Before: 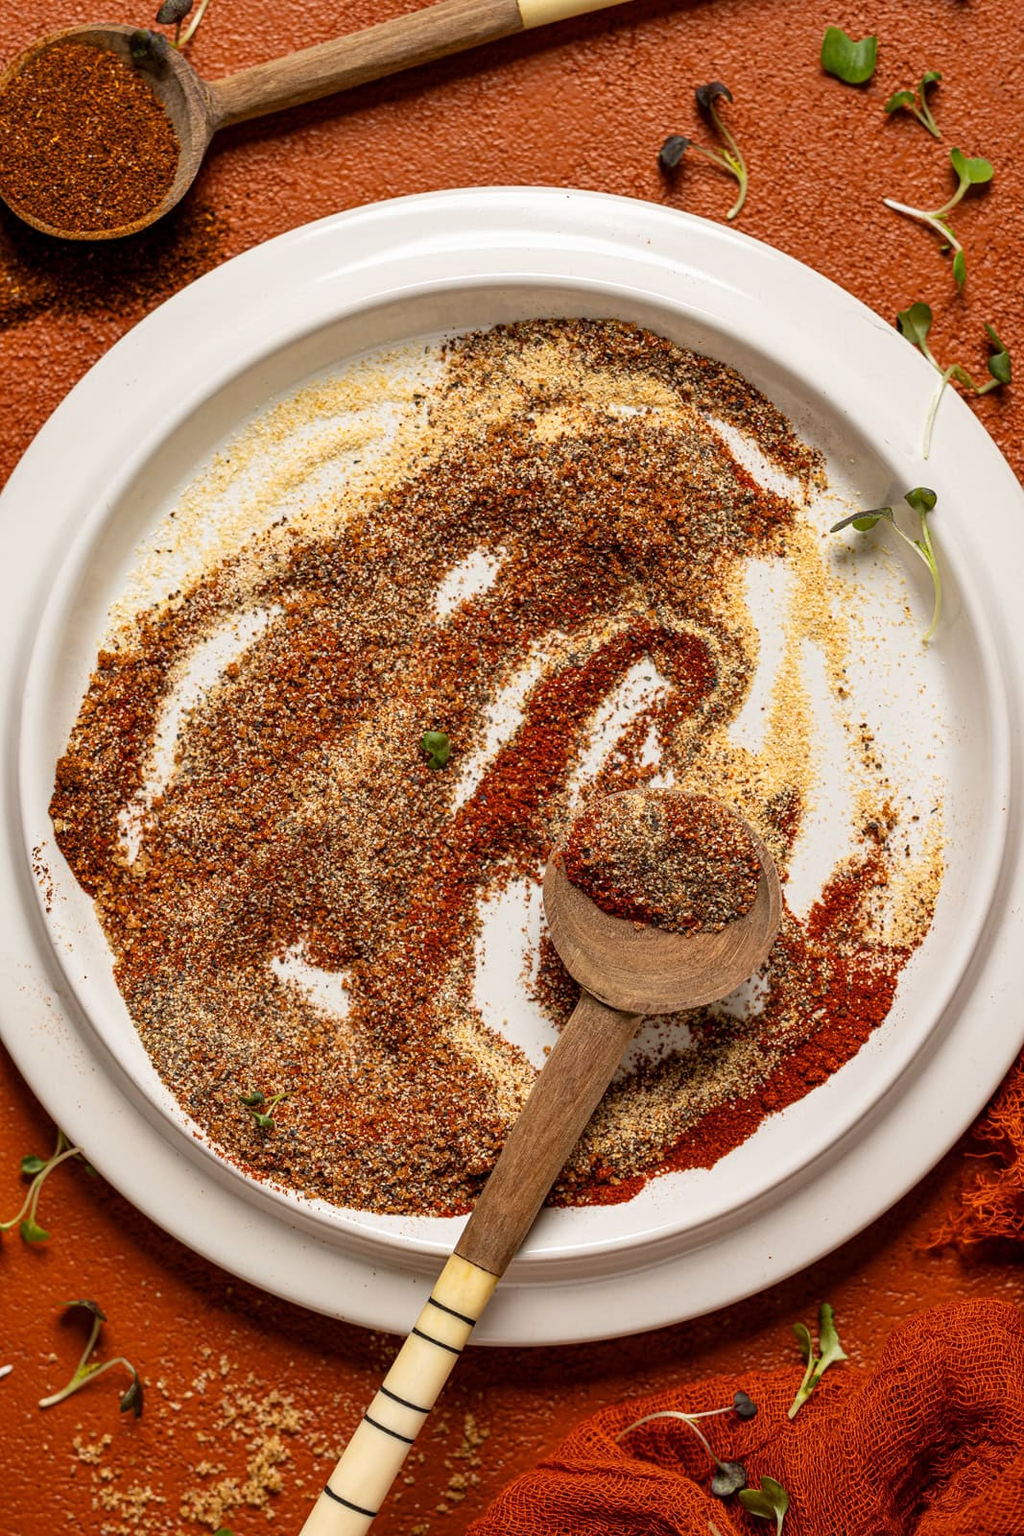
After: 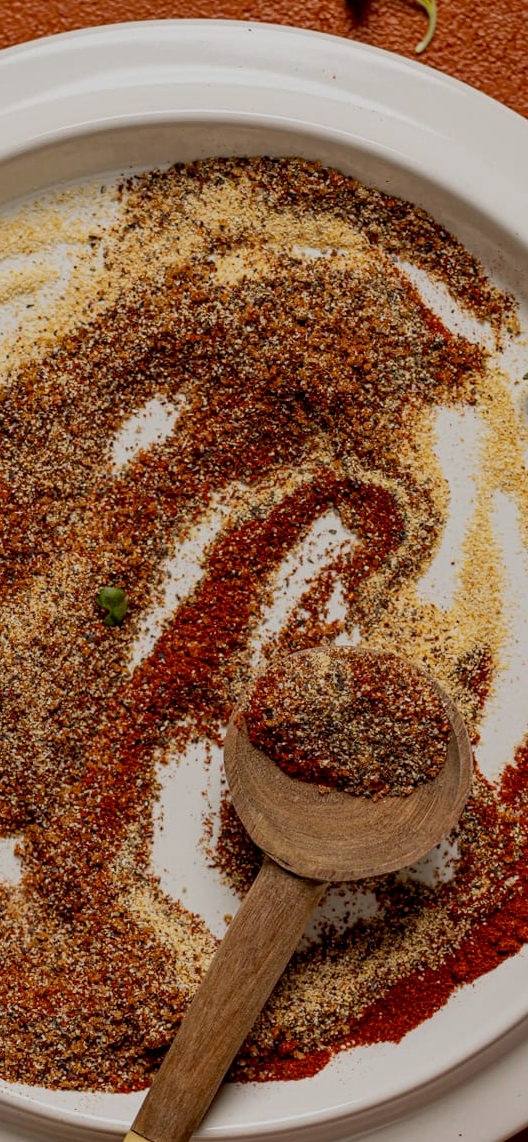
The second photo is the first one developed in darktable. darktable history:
exposure: black level correction 0.009, exposure -0.637 EV, compensate highlight preservation false
crop: left 32.075%, top 10.976%, right 18.355%, bottom 17.596%
